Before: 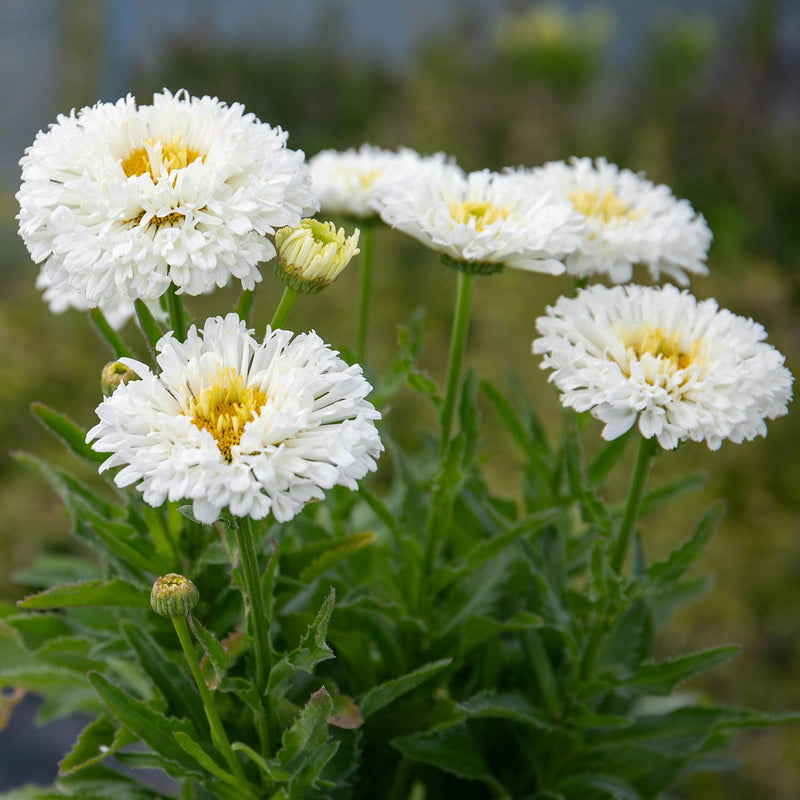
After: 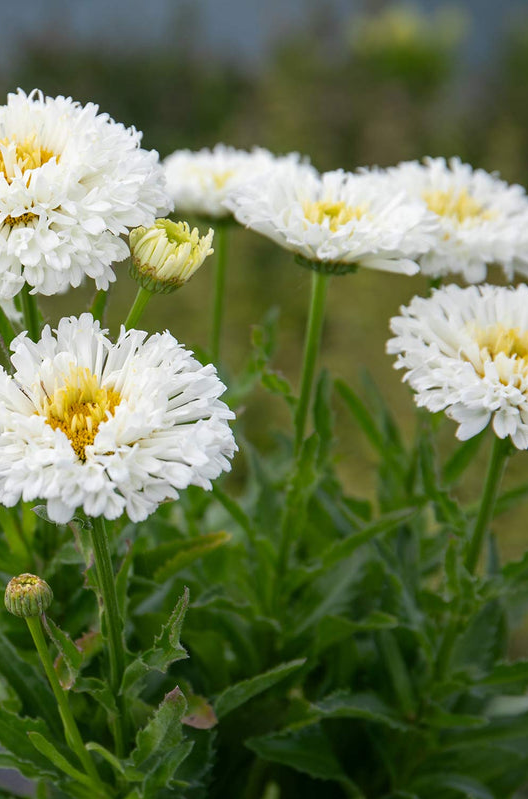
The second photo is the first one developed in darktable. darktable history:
base curve: preserve colors none
crop and rotate: left 18.442%, right 15.508%
